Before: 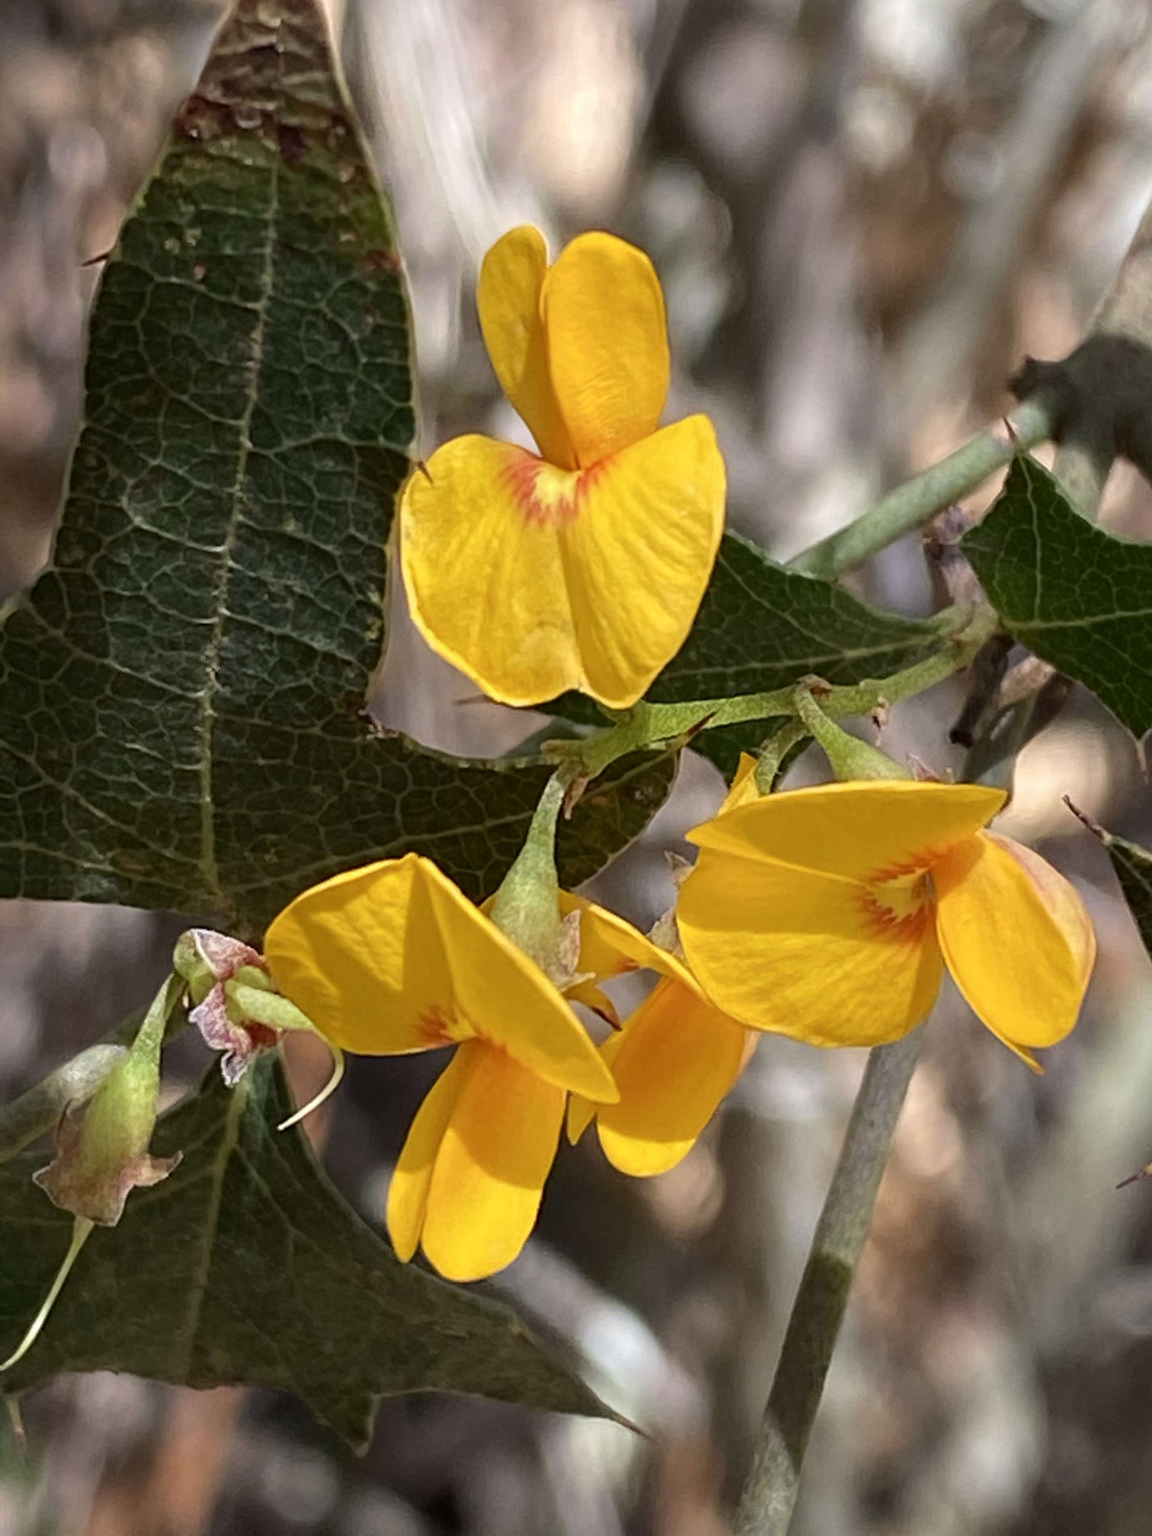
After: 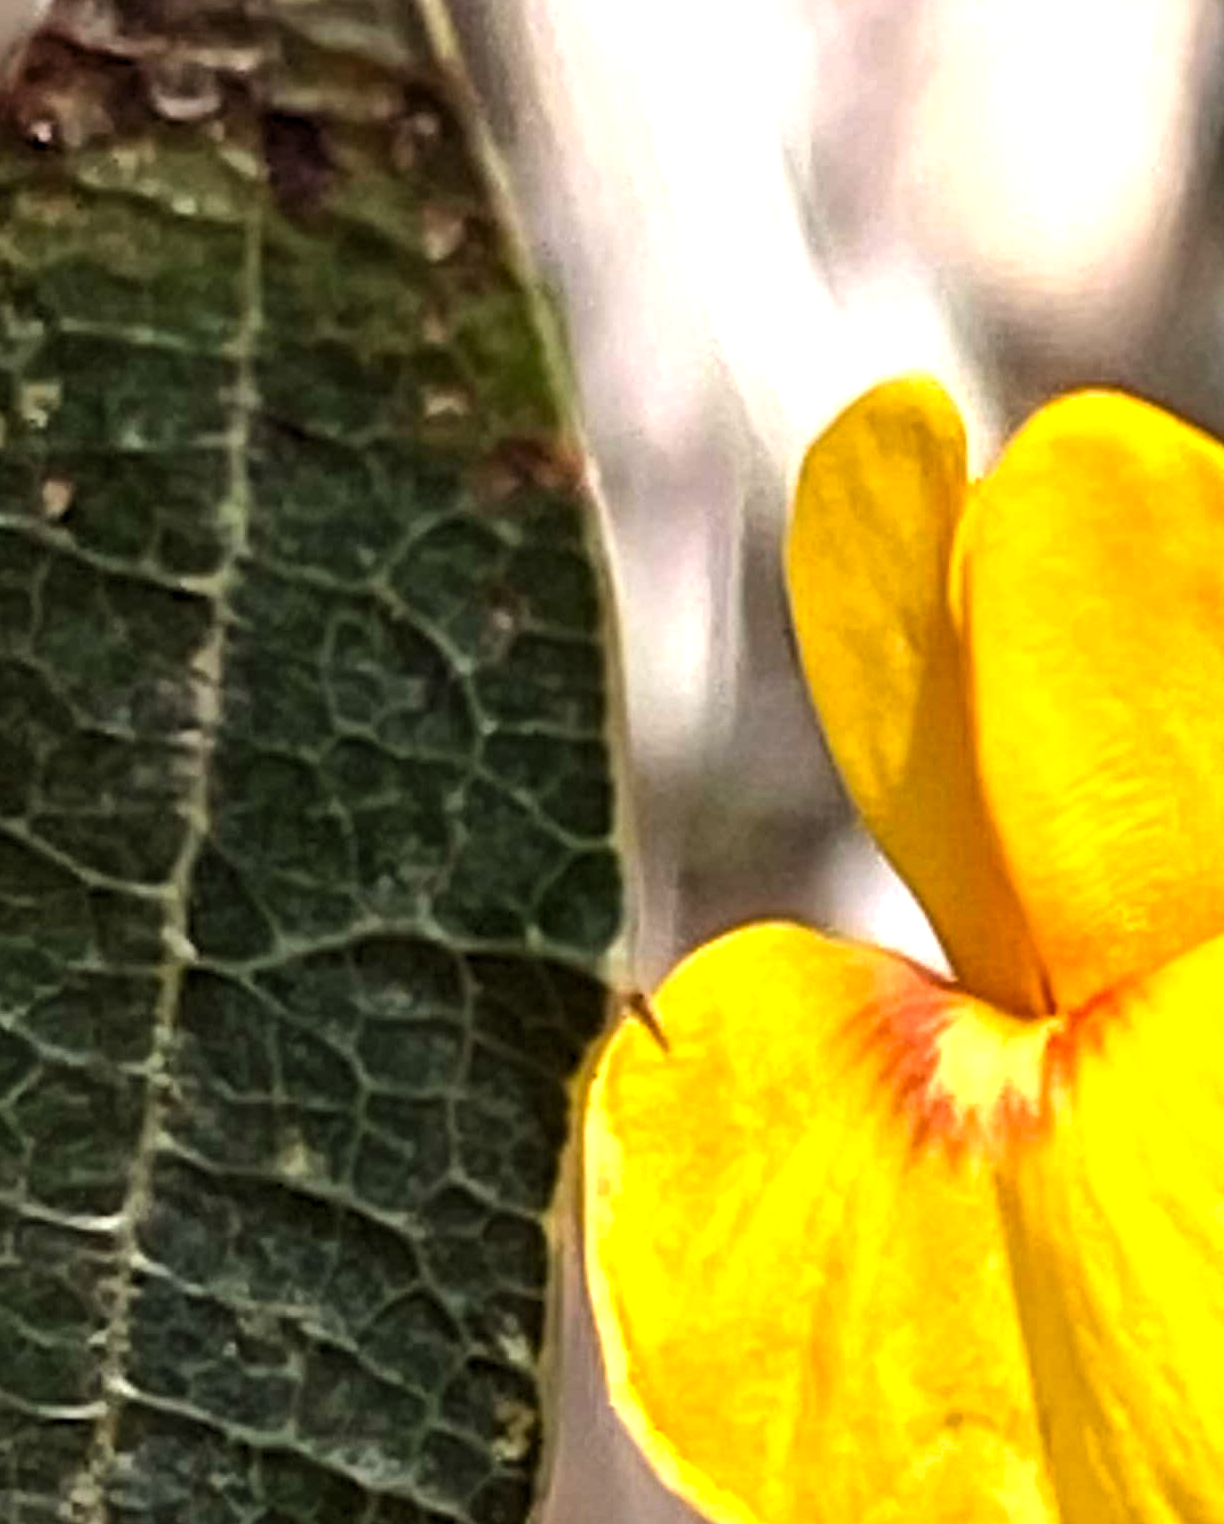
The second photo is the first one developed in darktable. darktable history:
crop: left 15.452%, top 5.428%, right 44.049%, bottom 56.752%
exposure: black level correction 0, exposure 0.498 EV, compensate exposure bias true, compensate highlight preservation false
shadows and highlights: shadows 37.06, highlights -27.01, soften with gaussian
levels: levels [0.052, 0.496, 0.908]
